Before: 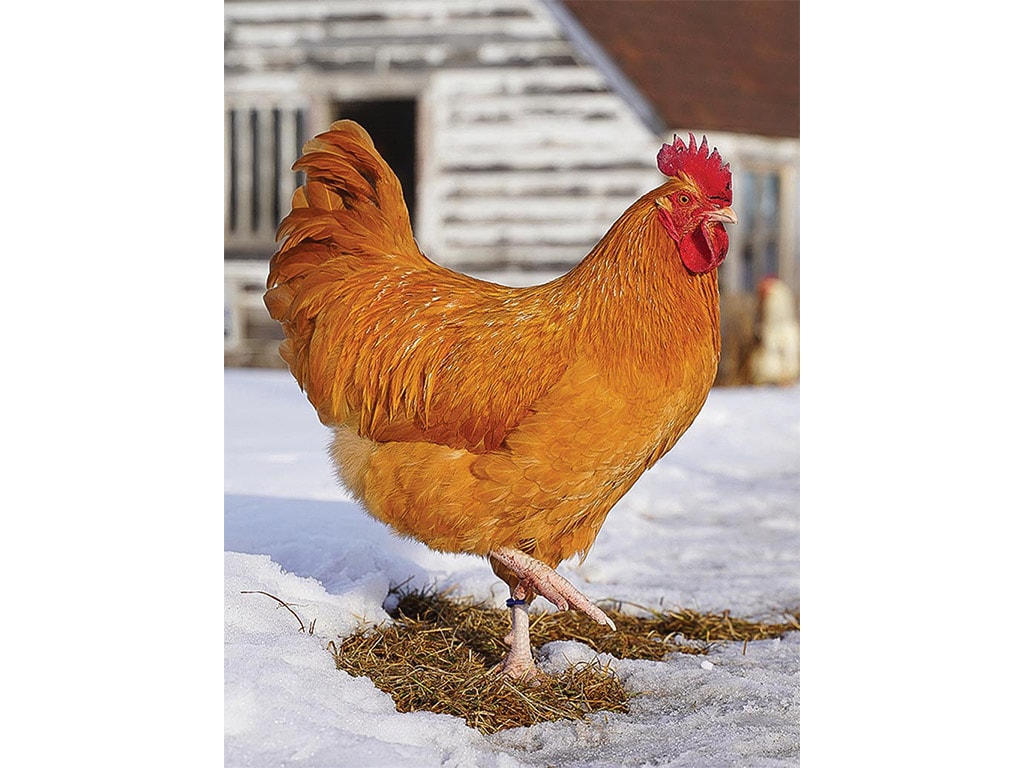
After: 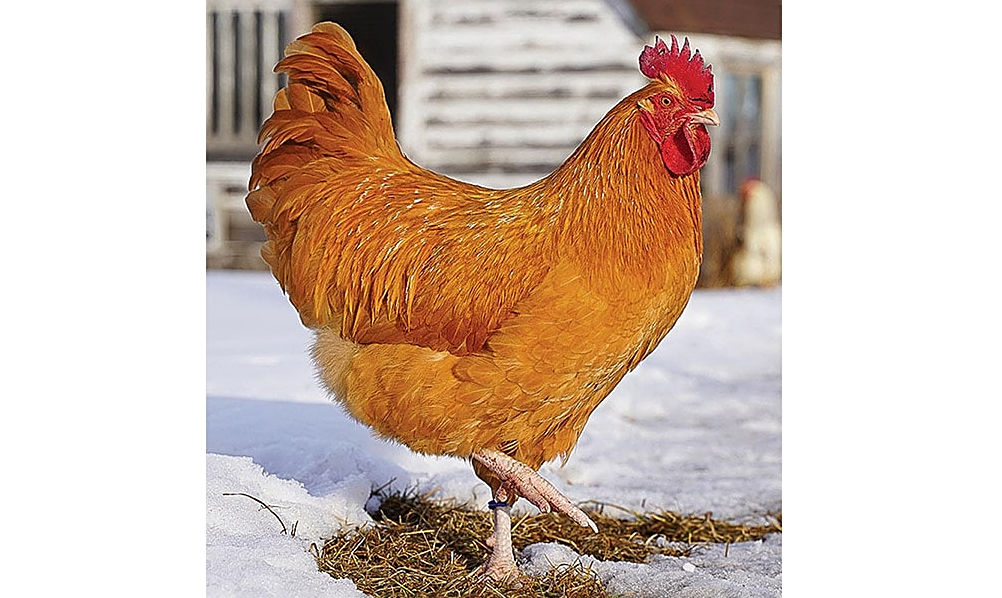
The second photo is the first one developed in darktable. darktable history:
sharpen: on, module defaults
crop and rotate: left 1.833%, top 12.79%, right 0.235%, bottom 9.287%
